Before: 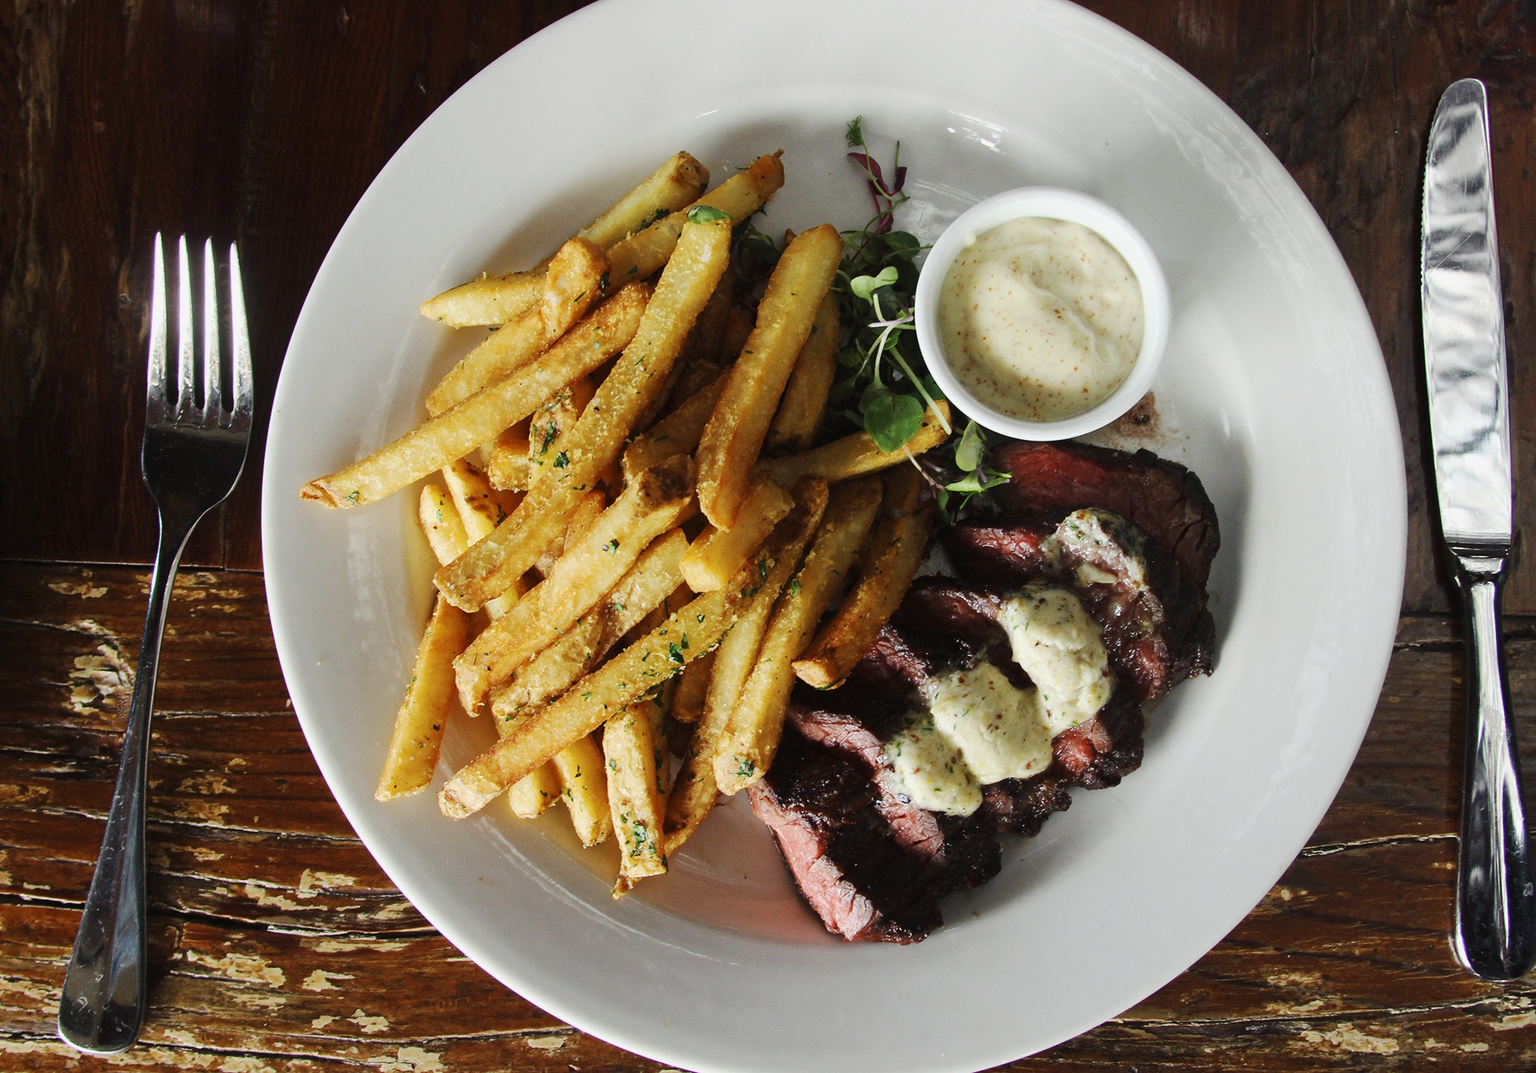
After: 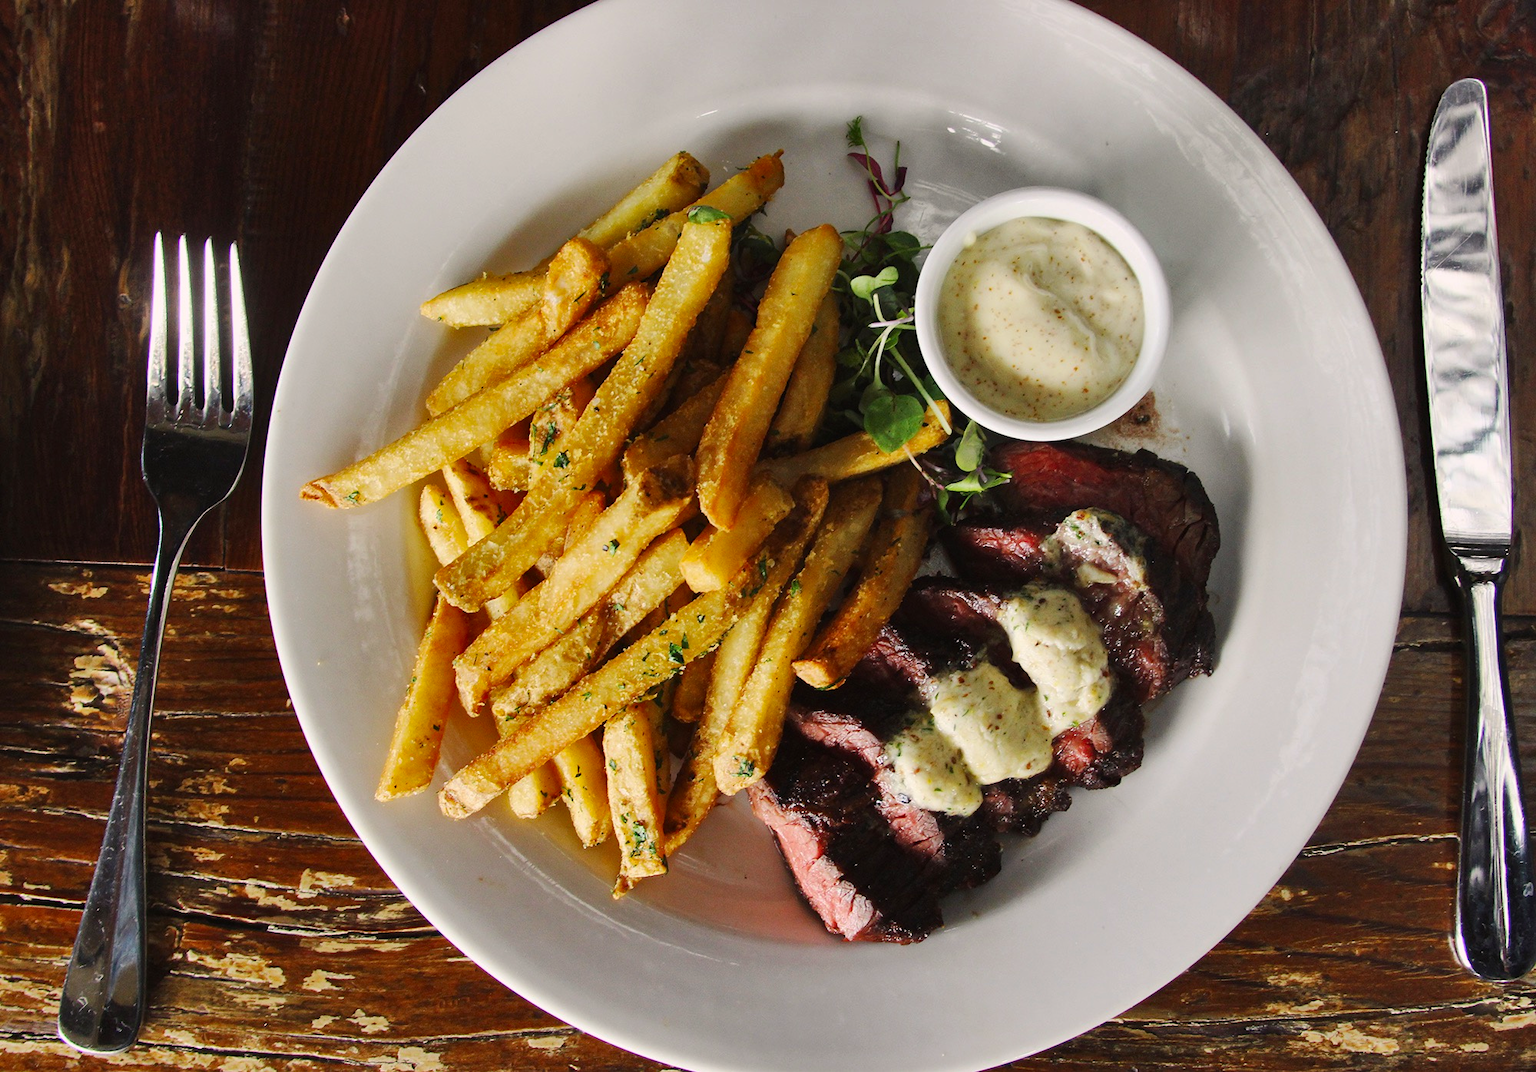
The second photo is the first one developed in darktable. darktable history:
shadows and highlights: radius 108.52, shadows 40.68, highlights -72.88, low approximation 0.01, soften with gaussian
color correction: highlights a* 3.22, highlights b* 1.93, saturation 1.19
